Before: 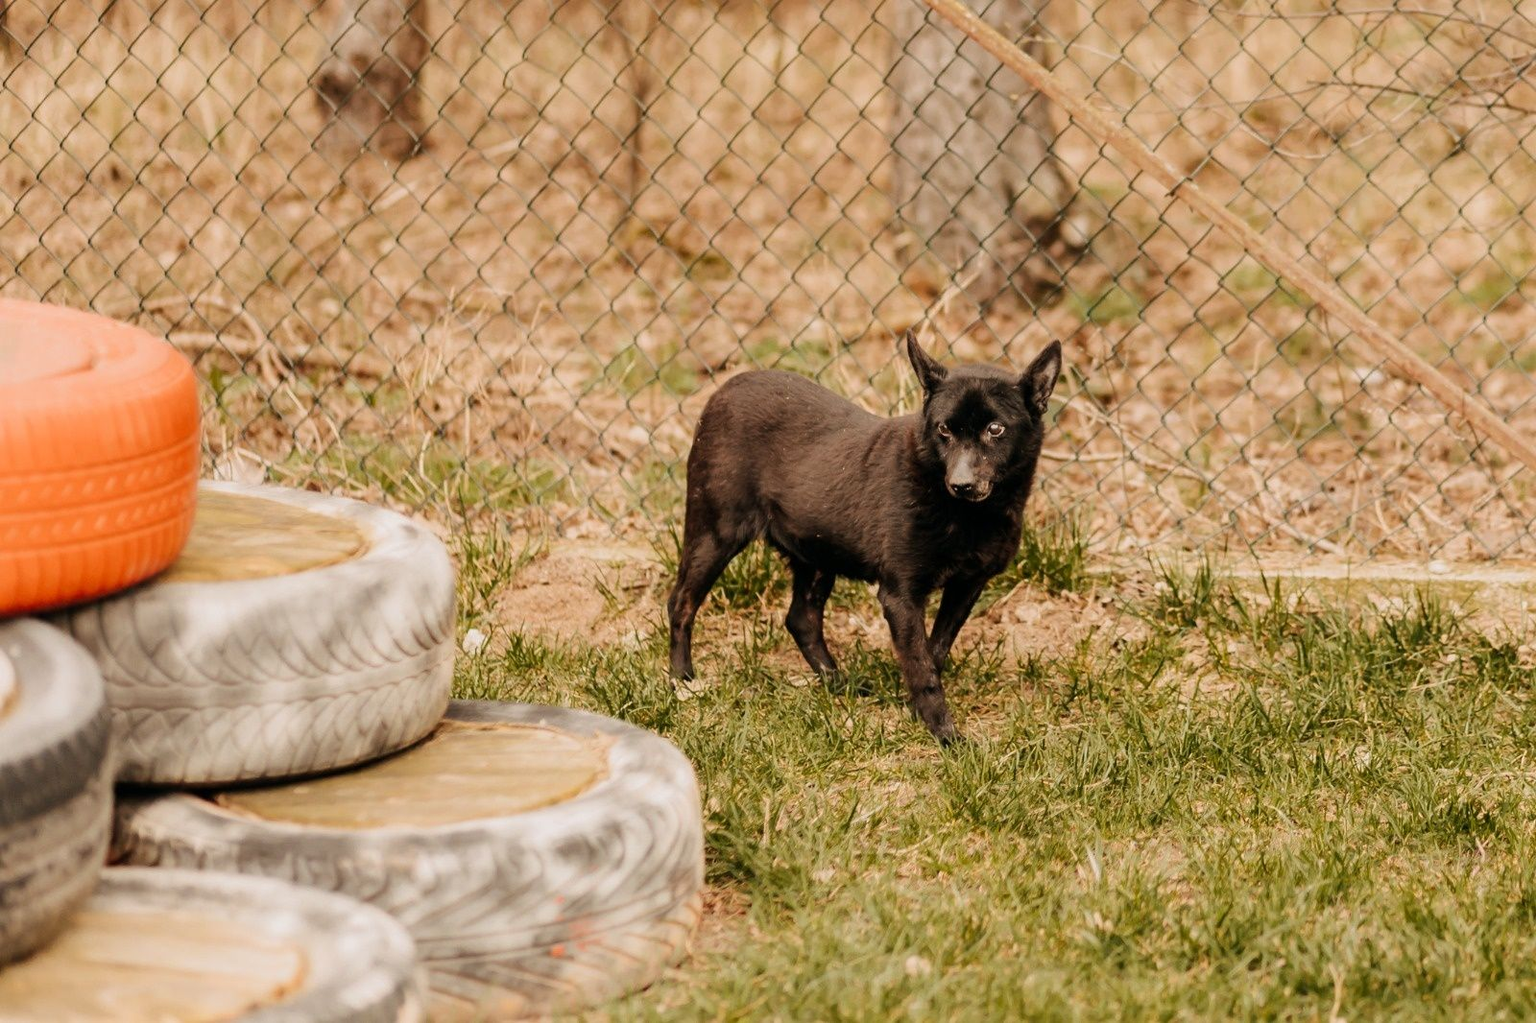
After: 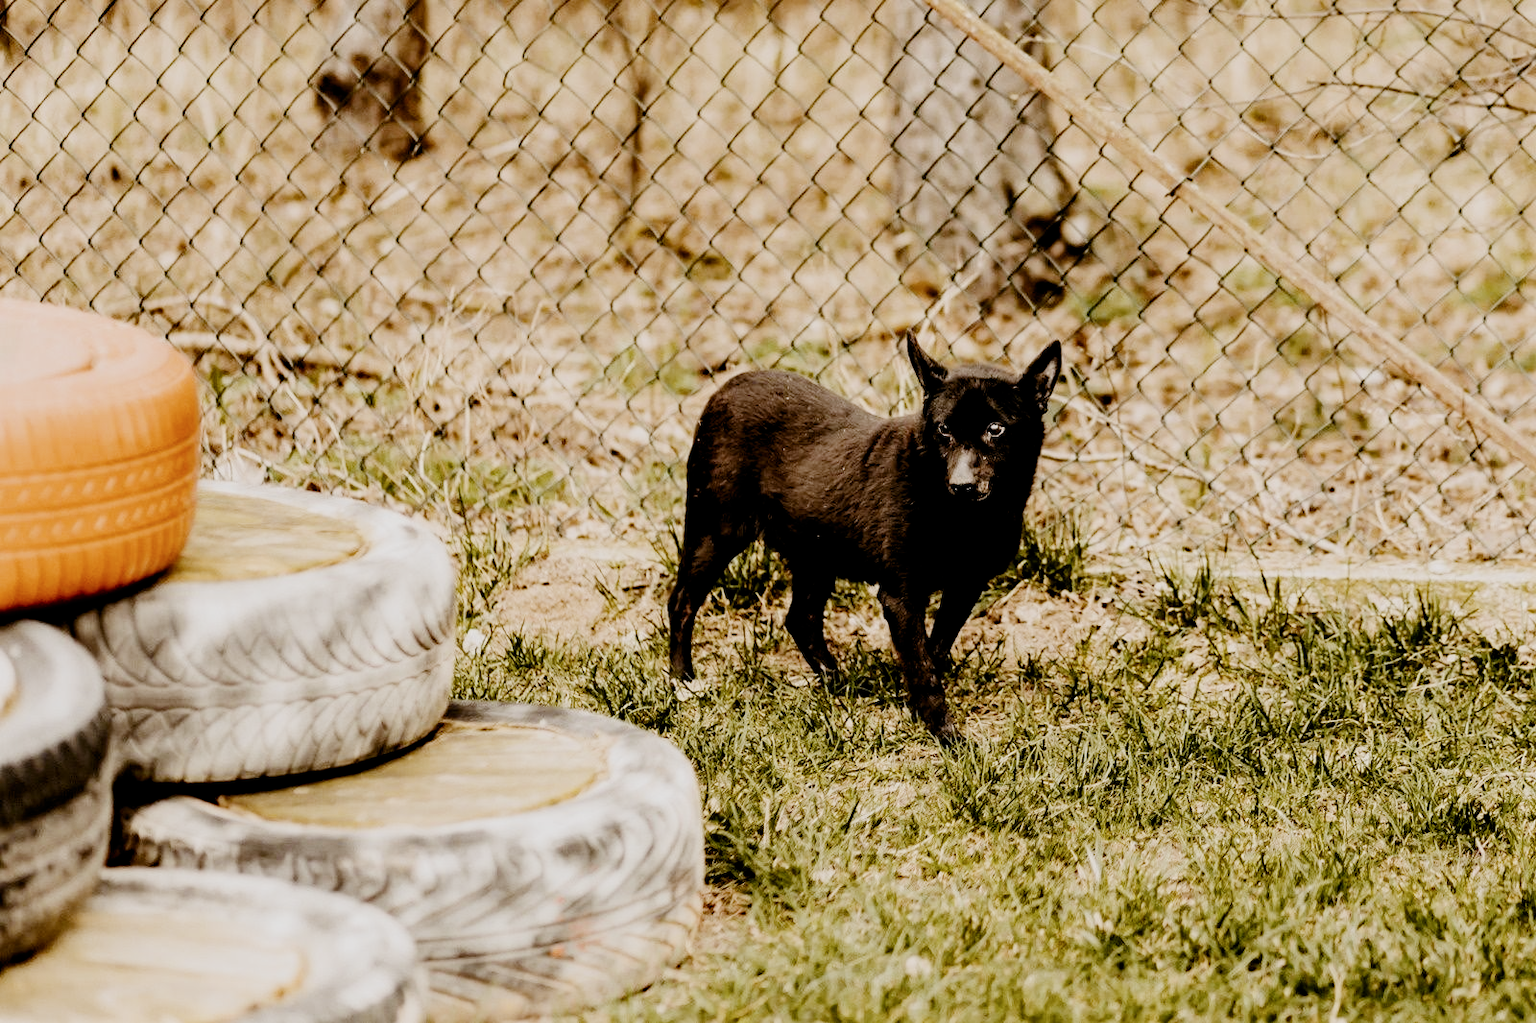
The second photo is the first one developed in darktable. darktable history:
haze removal: compatibility mode true, adaptive false
filmic rgb: black relative exposure -2.92 EV, white relative exposure 4.56 EV, hardness 1.75, contrast 1.265, add noise in highlights 0.002, preserve chrominance no, color science v3 (2019), use custom middle-gray values true, contrast in highlights soft
contrast brightness saturation: contrast 0.245, saturation -0.31
